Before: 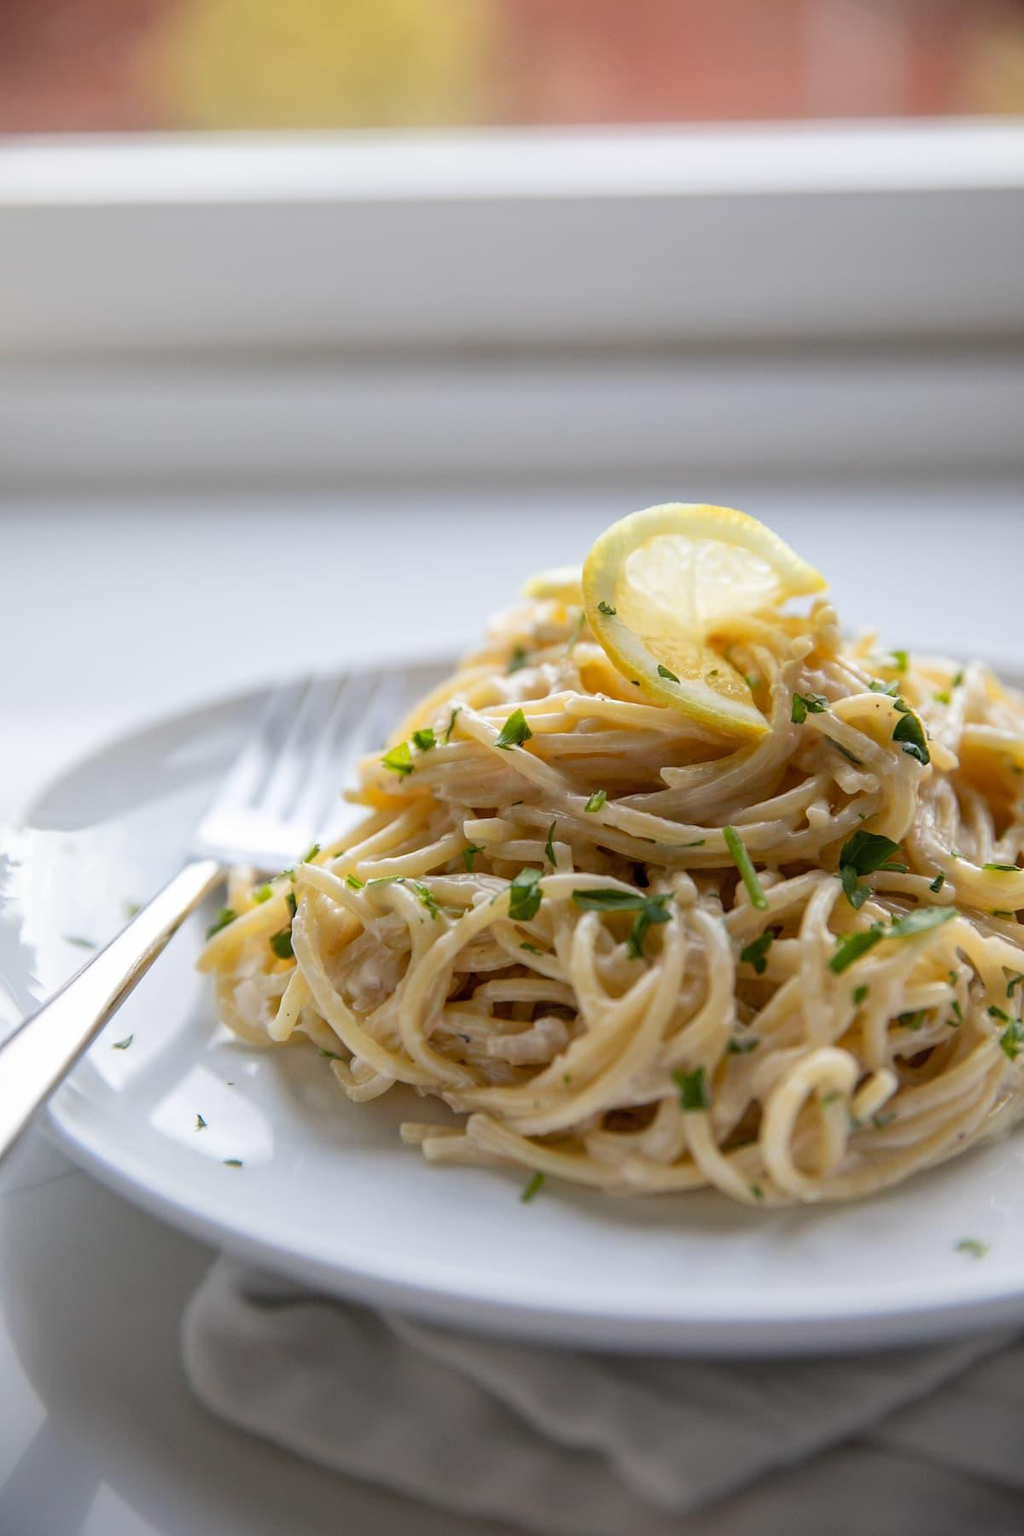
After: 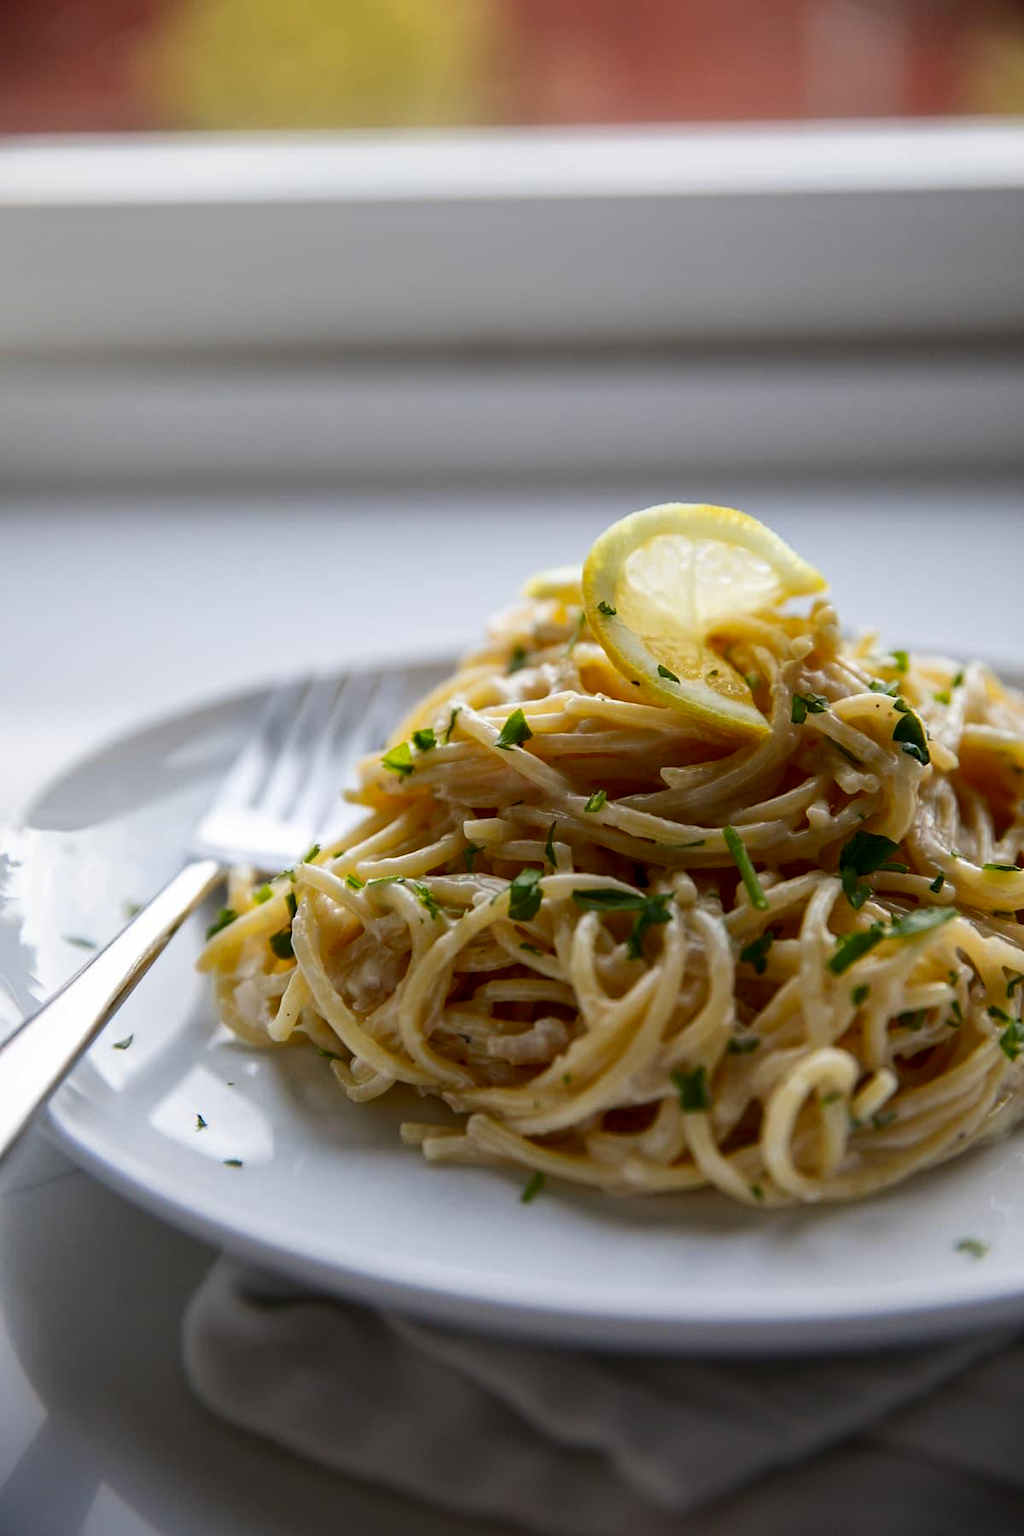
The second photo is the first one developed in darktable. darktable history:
contrast brightness saturation: contrast 0.102, brightness -0.262, saturation 0.142
